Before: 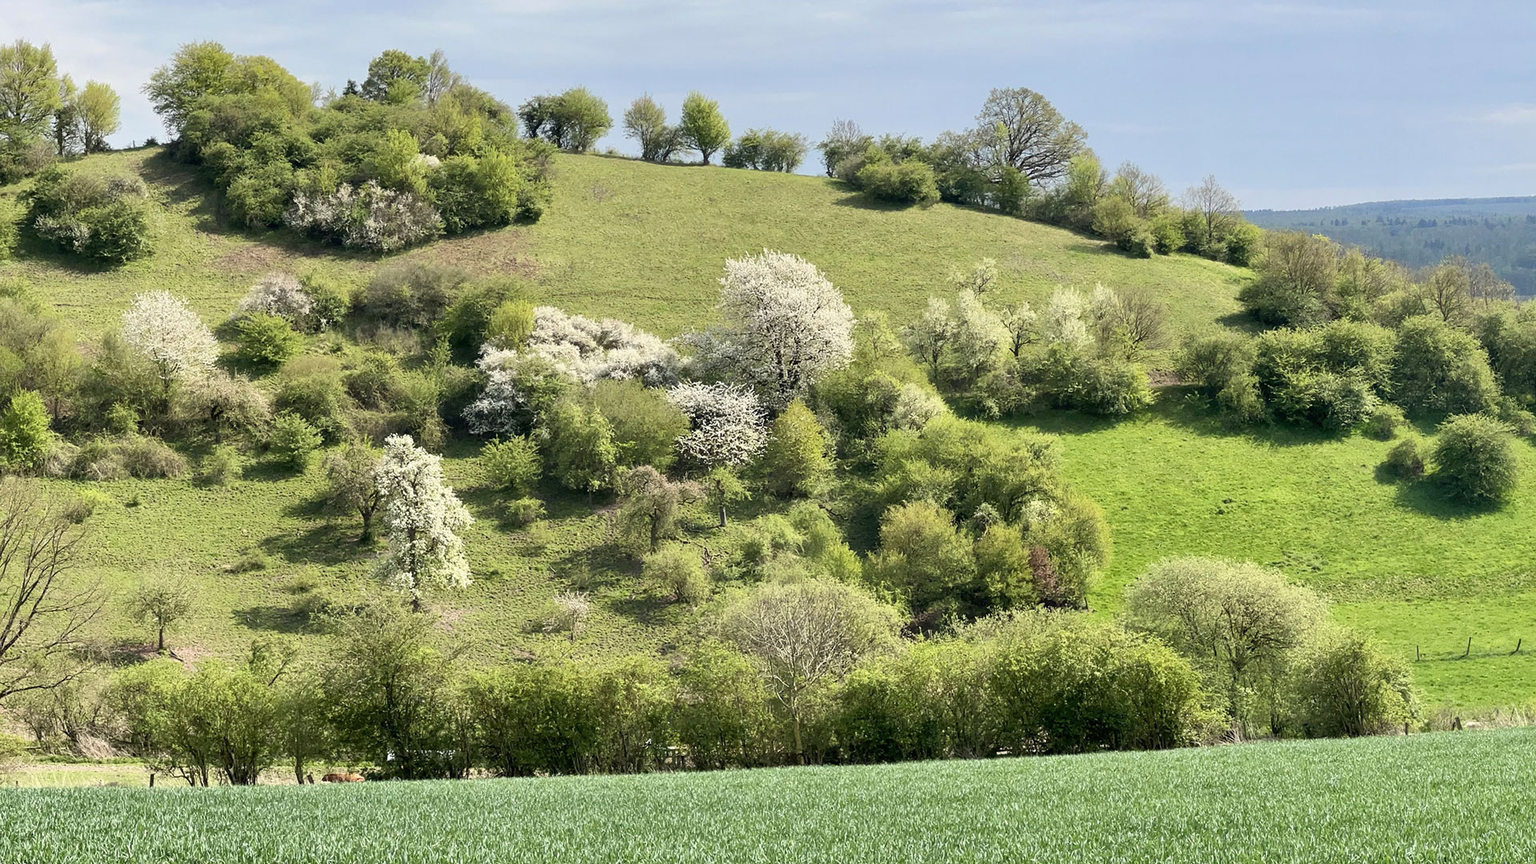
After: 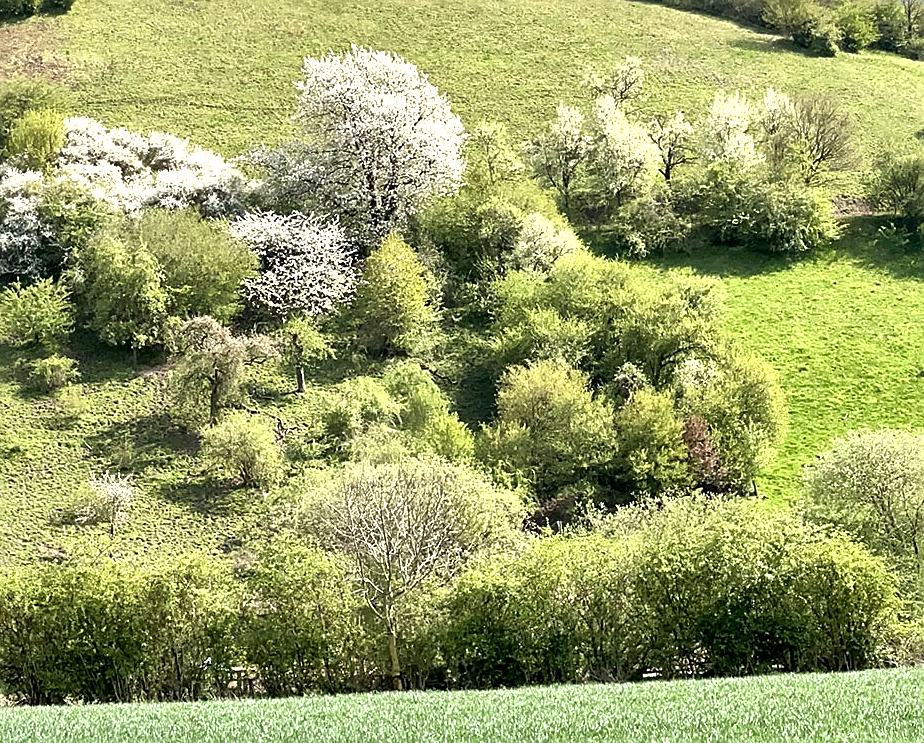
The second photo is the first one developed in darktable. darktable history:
sharpen: on, module defaults
exposure: exposure 0.524 EV, compensate highlight preservation false
crop: left 31.407%, top 24.635%, right 20.439%, bottom 6.496%
local contrast: mode bilateral grid, contrast 21, coarseness 50, detail 179%, midtone range 0.2
